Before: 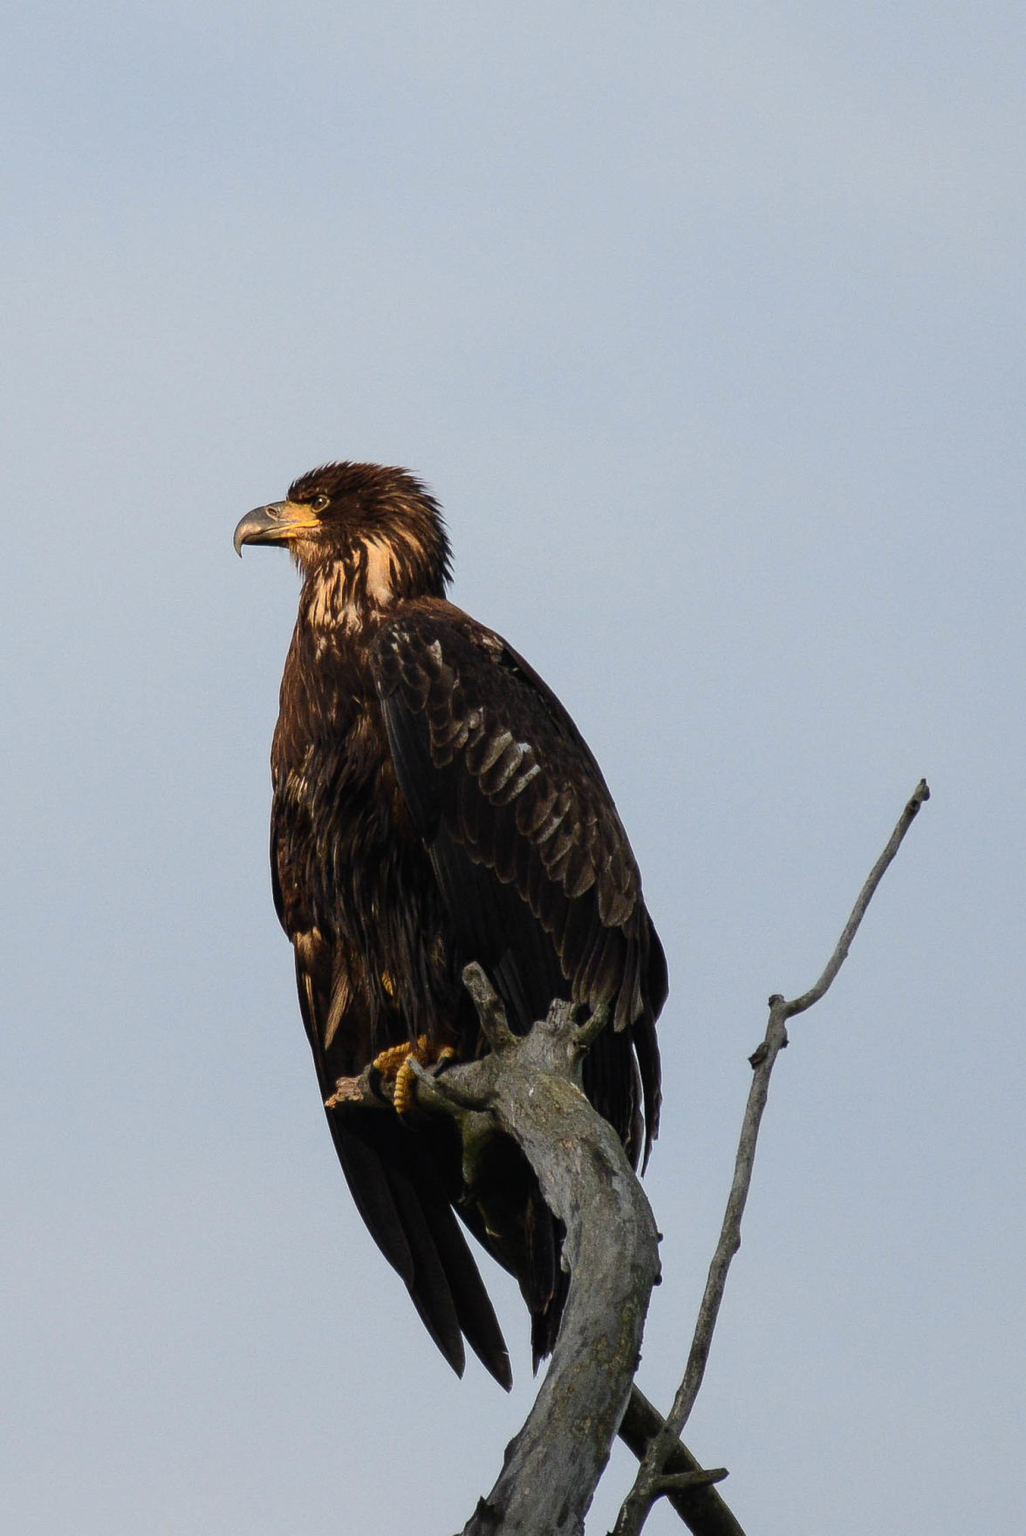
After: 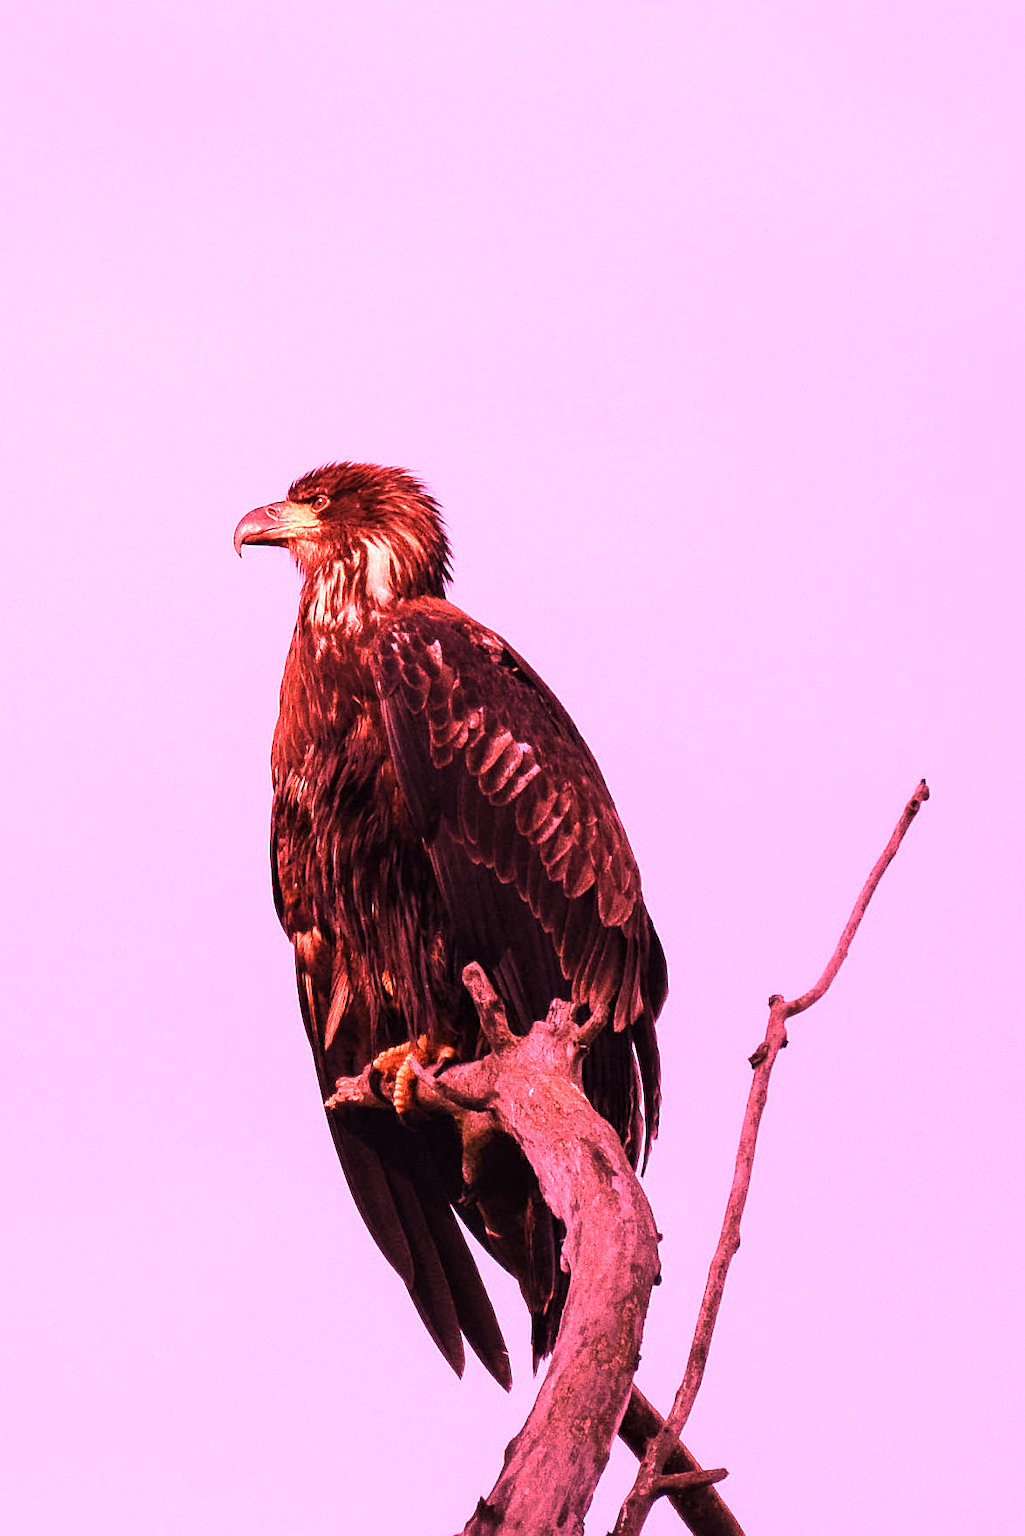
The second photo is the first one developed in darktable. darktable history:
color calibration: illuminant F (fluorescent), F source F9 (Cool White Deluxe 4150 K) – high CRI, x 0.374, y 0.373, temperature 4158.34 K
white balance: red 2.9, blue 1.358
contrast equalizer: octaves 7, y [[0.6 ×6], [0.55 ×6], [0 ×6], [0 ×6], [0 ×6]], mix 0.15
raw chromatic aberrations: on, module defaults
denoise (profiled): strength 1.2, preserve shadows 1.8, a [-1, 0, 0], y [[0.5 ×7] ×4, [0 ×7], [0.5 ×7]], compensate highlight preservation false
sharpen: amount 0.2
